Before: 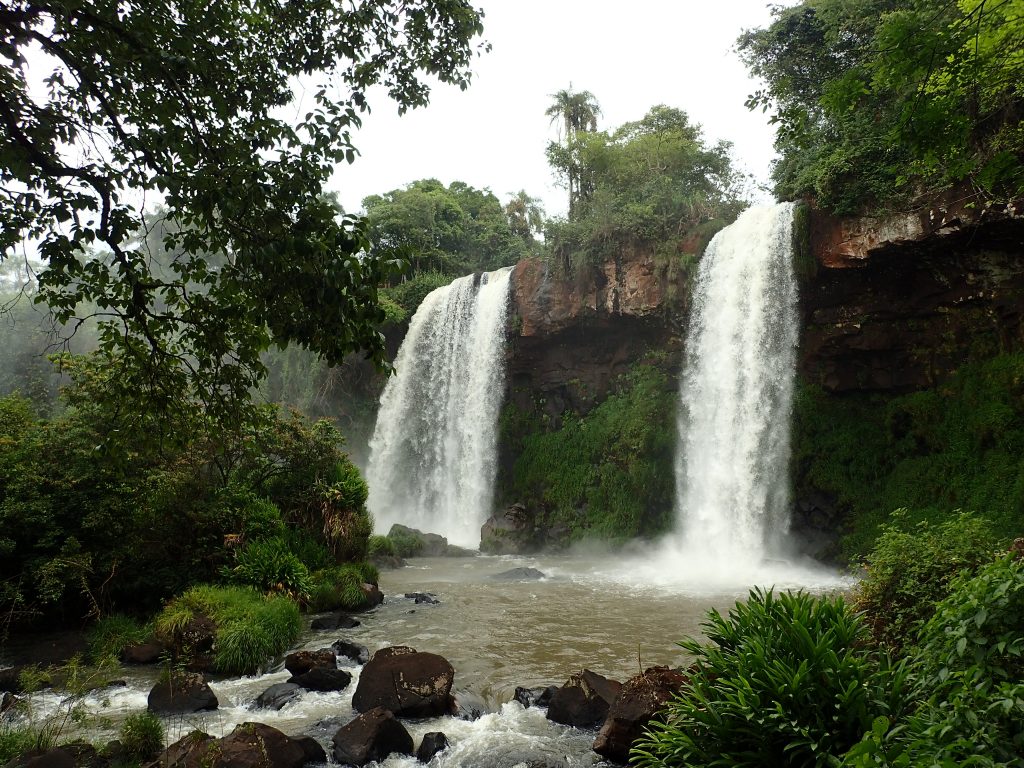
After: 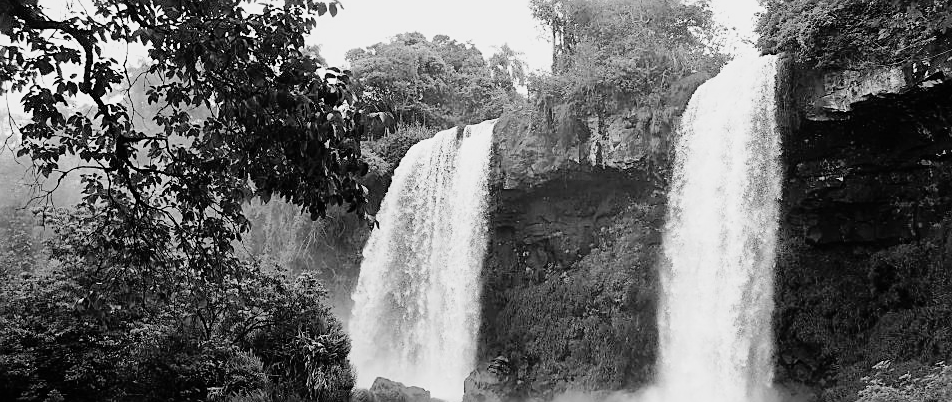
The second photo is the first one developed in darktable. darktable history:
exposure: black level correction 0, exposure 1.2 EV, compensate highlight preservation false
sigmoid: contrast 1.7, skew -0.2, preserve hue 0%, red attenuation 0.1, red rotation 0.035, green attenuation 0.1, green rotation -0.017, blue attenuation 0.15, blue rotation -0.052, base primaries Rec2020
shadows and highlights: on, module defaults
sharpen: on, module defaults
crop: left 1.744%, top 19.225%, right 5.069%, bottom 28.357%
monochrome: on, module defaults
white balance: red 0.766, blue 1.537
velvia: on, module defaults
